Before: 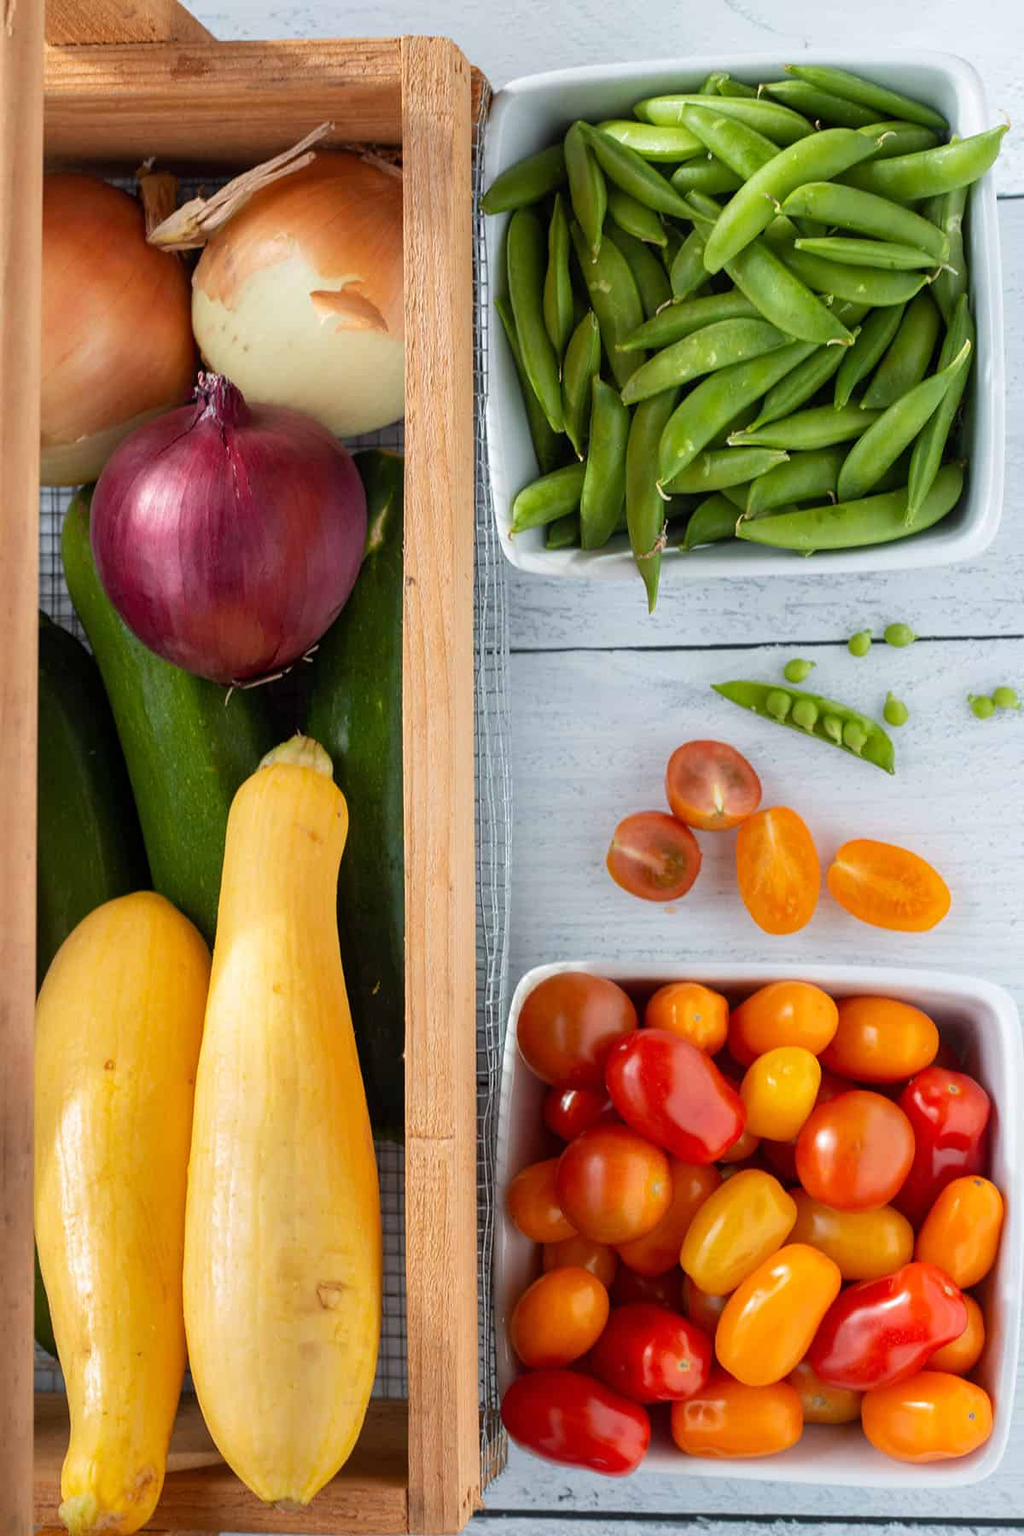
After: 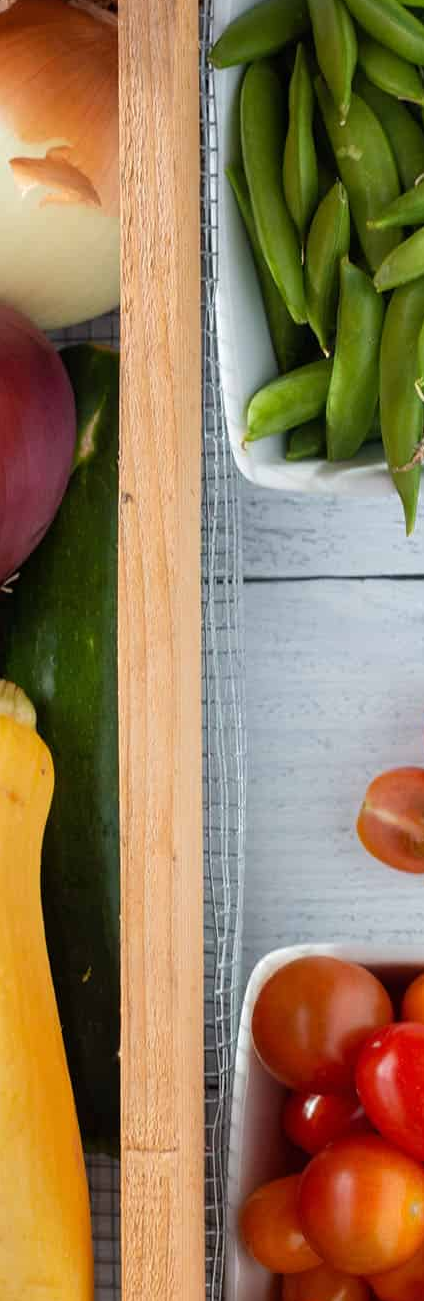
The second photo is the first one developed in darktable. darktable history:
crop and rotate: left 29.531%, top 10.18%, right 35.065%, bottom 17.508%
